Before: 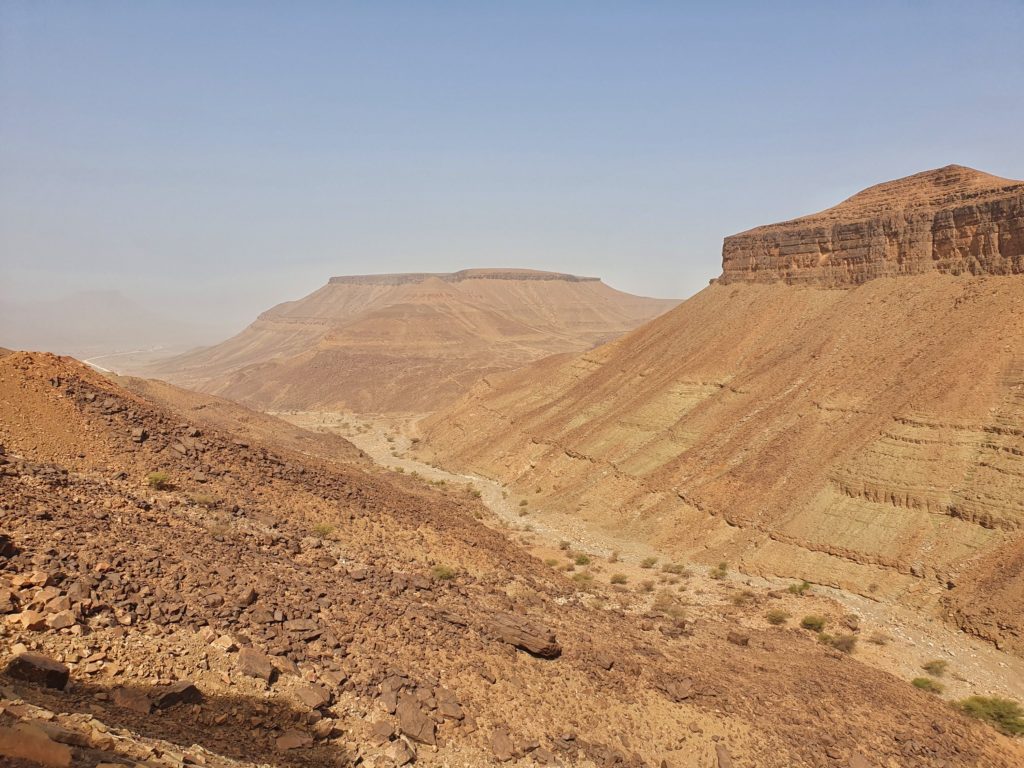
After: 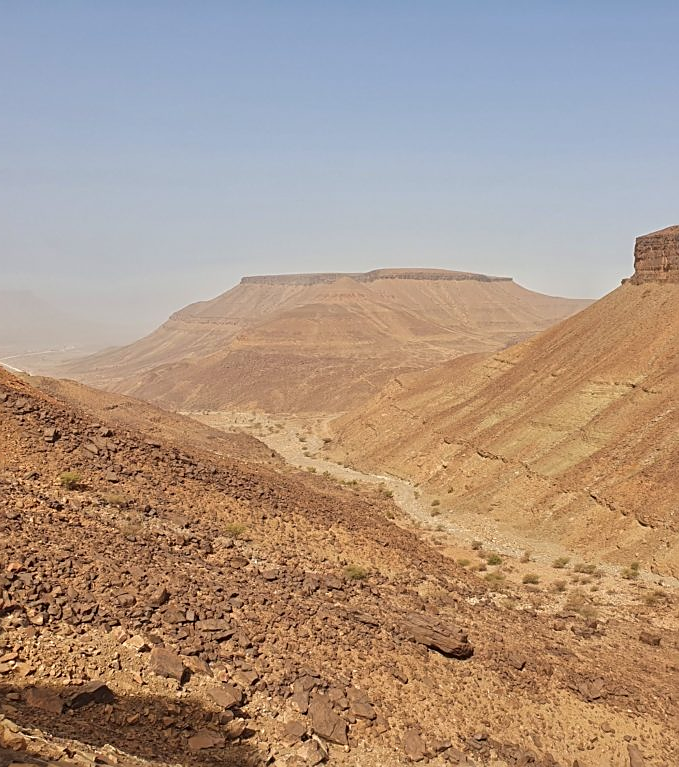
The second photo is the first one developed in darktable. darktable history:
sharpen: radius 1.918
crop and rotate: left 8.607%, right 24.99%
